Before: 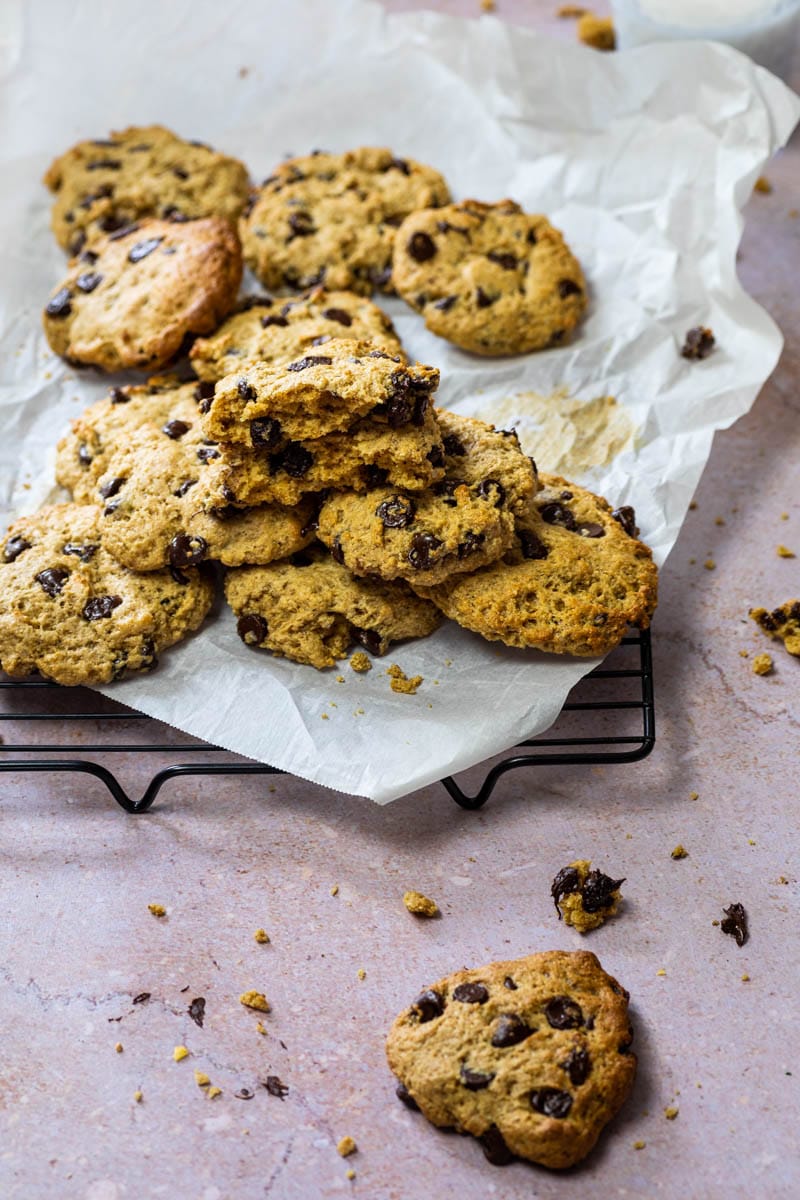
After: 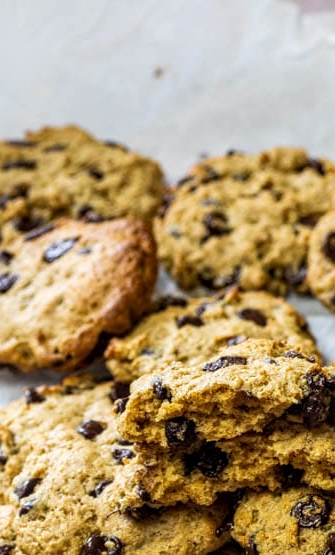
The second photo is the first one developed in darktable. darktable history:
local contrast: on, module defaults
crop and rotate: left 10.817%, top 0.062%, right 47.194%, bottom 53.626%
